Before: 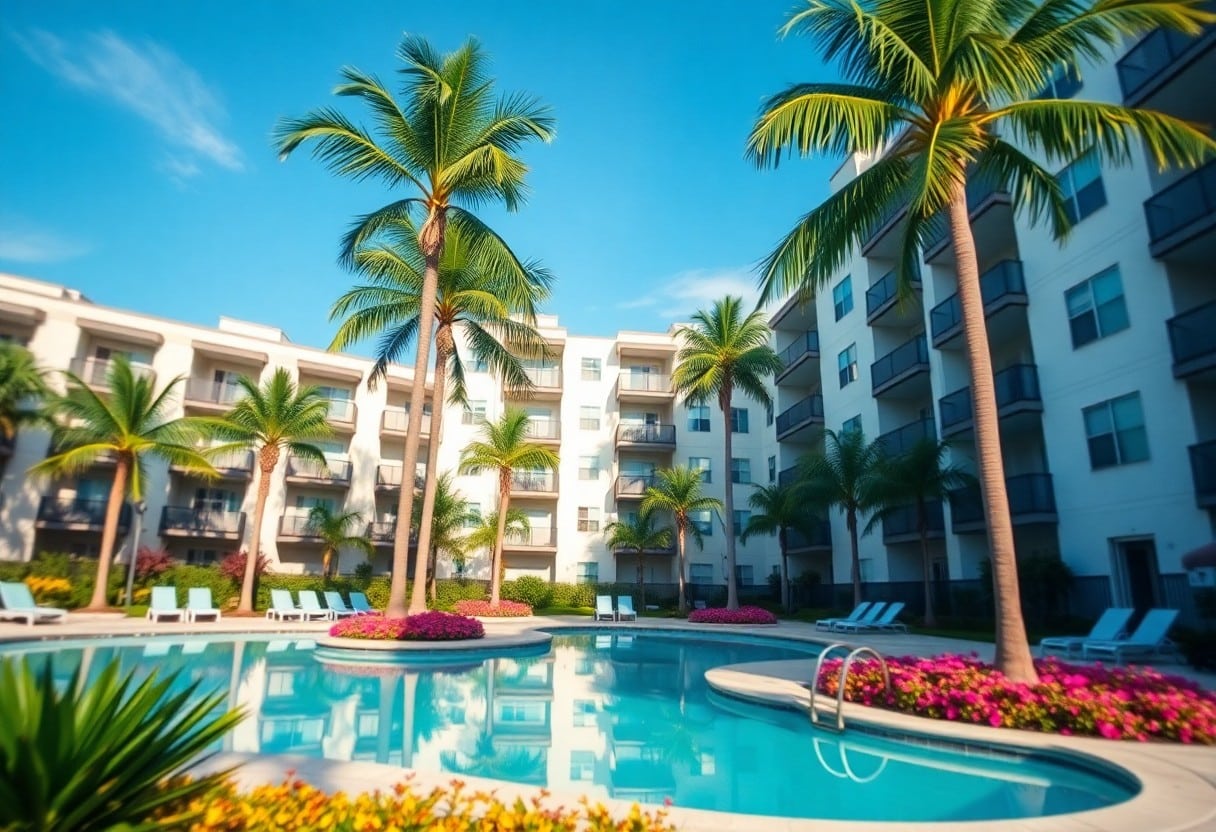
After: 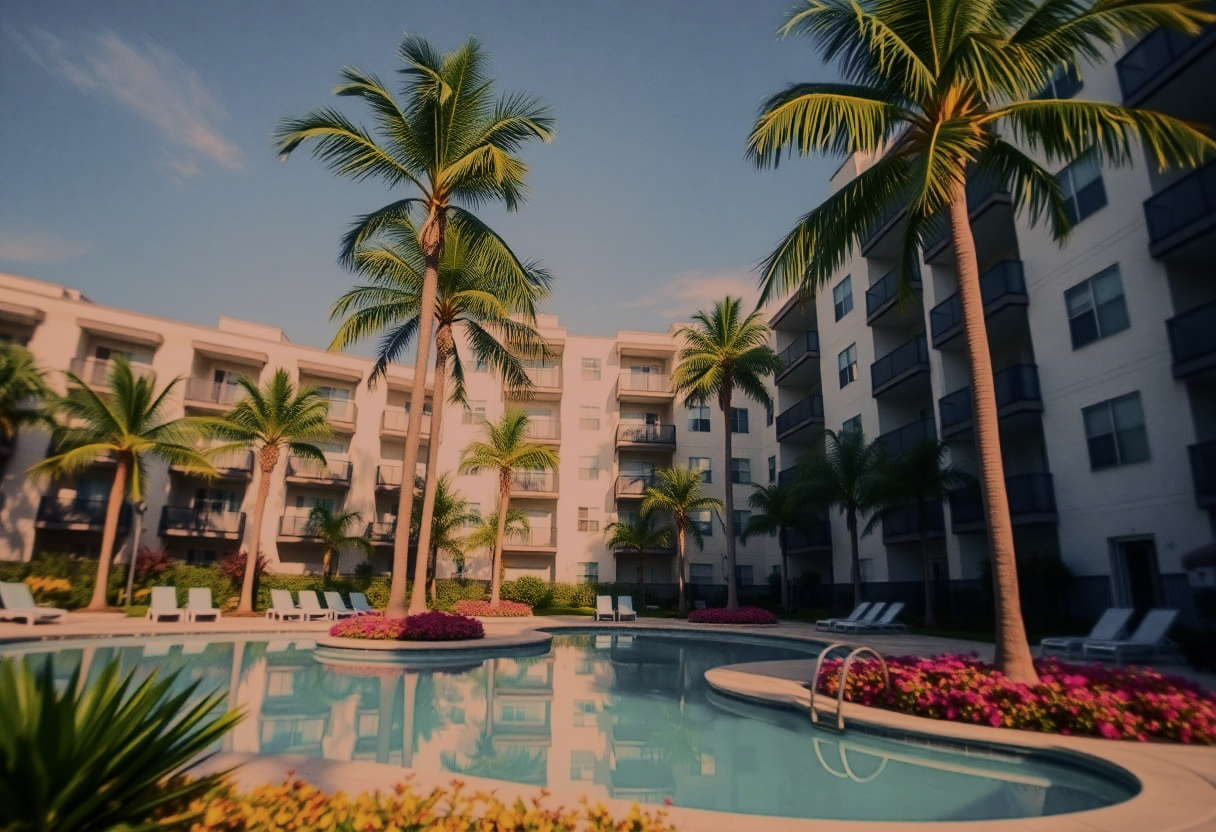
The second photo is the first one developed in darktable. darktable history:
base curve: curves: ch0 [(0, 0) (0.032, 0.037) (0.105, 0.228) (0.435, 0.76) (0.856, 0.983) (1, 1)]
color correction: highlights a* 21.88, highlights b* 22.25
color balance rgb: perceptual brilliance grading › global brilliance -48.39%
